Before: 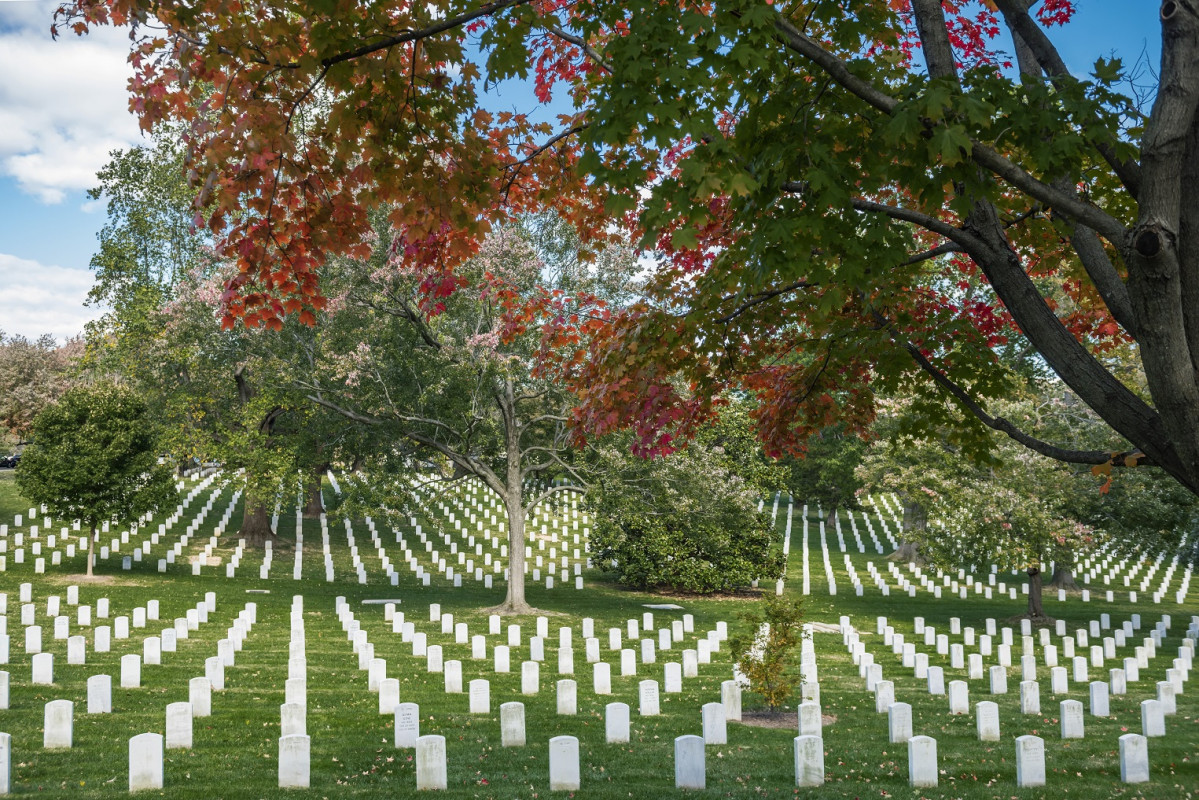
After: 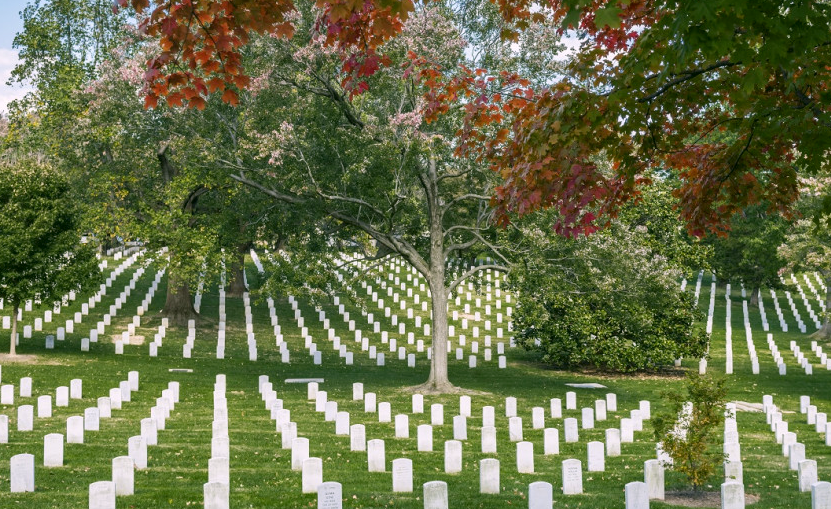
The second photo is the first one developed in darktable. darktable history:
crop: left 6.488%, top 27.668%, right 24.183%, bottom 8.656%
white balance: red 0.984, blue 1.059
color correction: highlights a* 4.02, highlights b* 4.98, shadows a* -7.55, shadows b* 4.98
